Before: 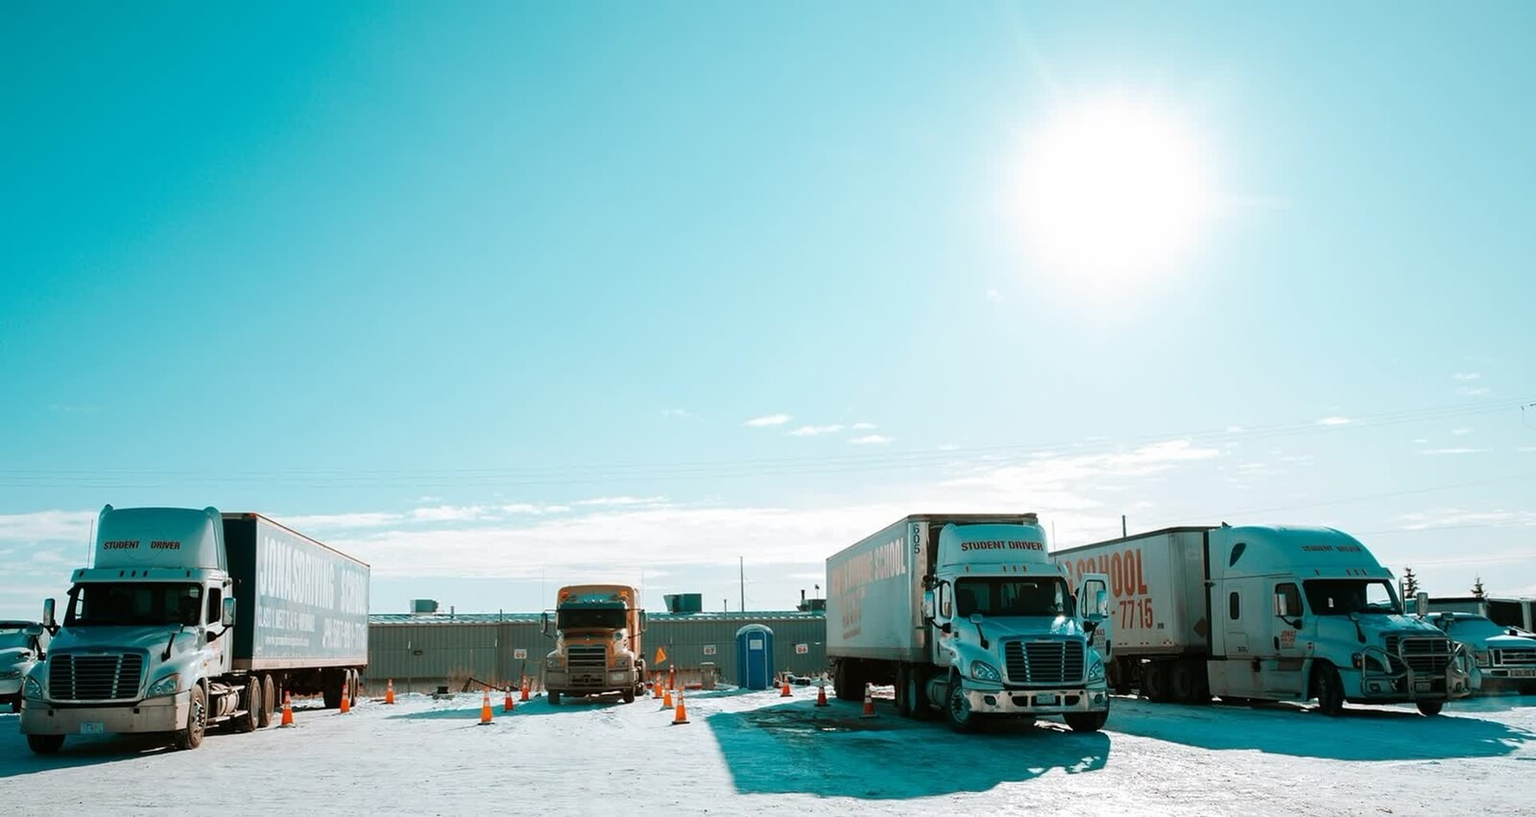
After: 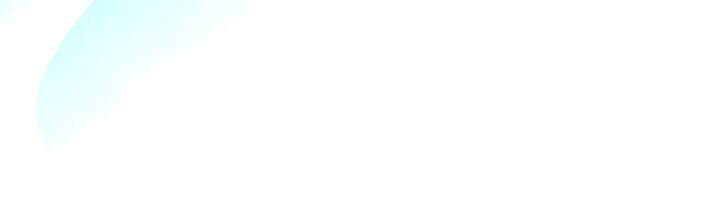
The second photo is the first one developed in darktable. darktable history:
sharpen: radius 4.837
crop: left 29.109%, top 16.864%, right 26.808%, bottom 57.841%
exposure: black level correction 0.001, exposure 1.82 EV, compensate exposure bias true, compensate highlight preservation false
vignetting: fall-off start 90.24%, fall-off radius 38.28%, brightness -0.274, width/height ratio 1.214, shape 1.29, unbound false
